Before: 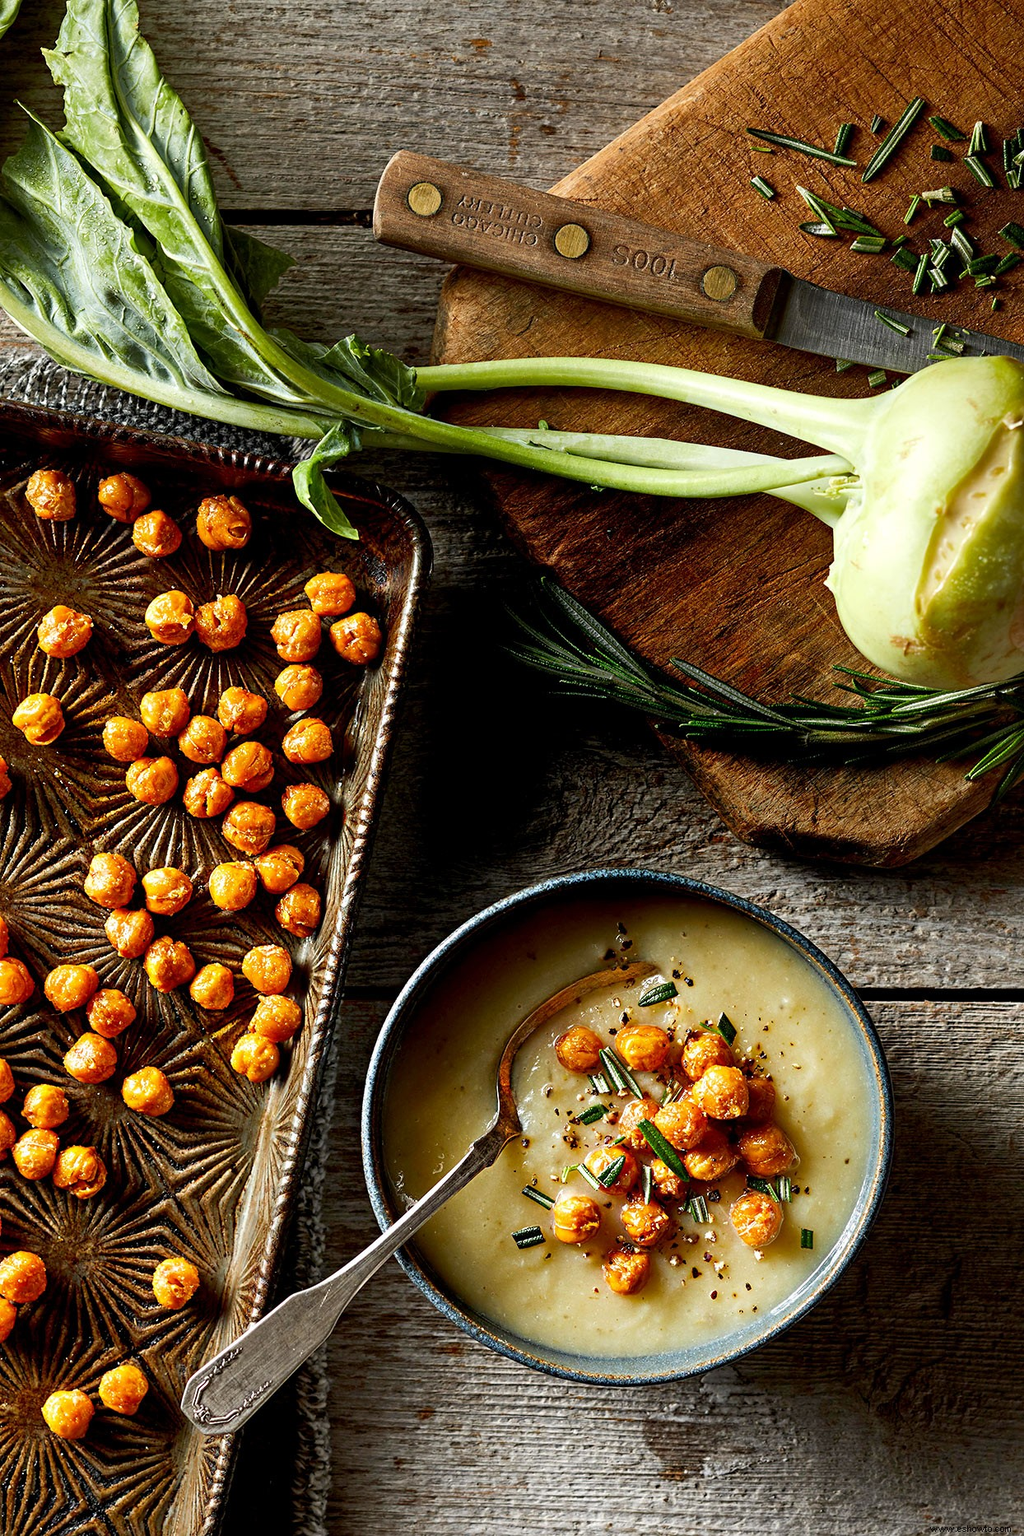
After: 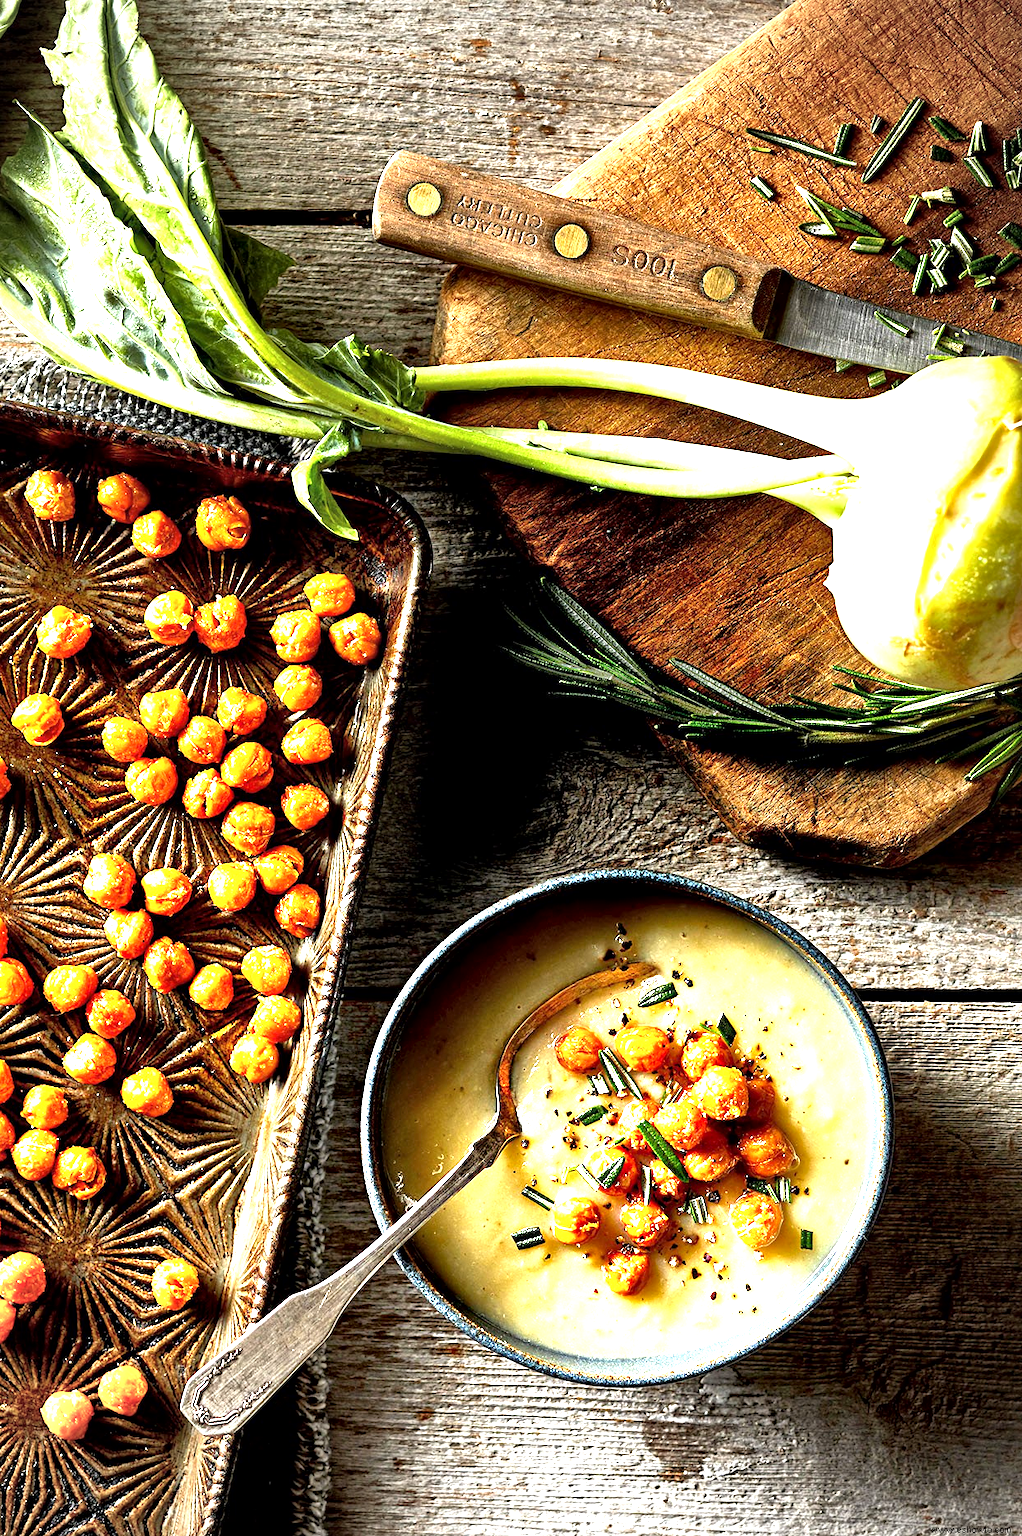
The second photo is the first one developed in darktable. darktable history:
exposure: black level correction 0, exposure 1.2 EV, compensate highlight preservation false
local contrast: mode bilateral grid, contrast 24, coarseness 59, detail 150%, midtone range 0.2
tone equalizer: -8 EV -0.413 EV, -7 EV -0.401 EV, -6 EV -0.323 EV, -5 EV -0.194 EV, -3 EV 0.235 EV, -2 EV 0.322 EV, -1 EV 0.397 EV, +0 EV 0.422 EV
vignetting: fall-off radius 63.38%, brightness -0.482
crop and rotate: left 0.107%, bottom 0.002%
